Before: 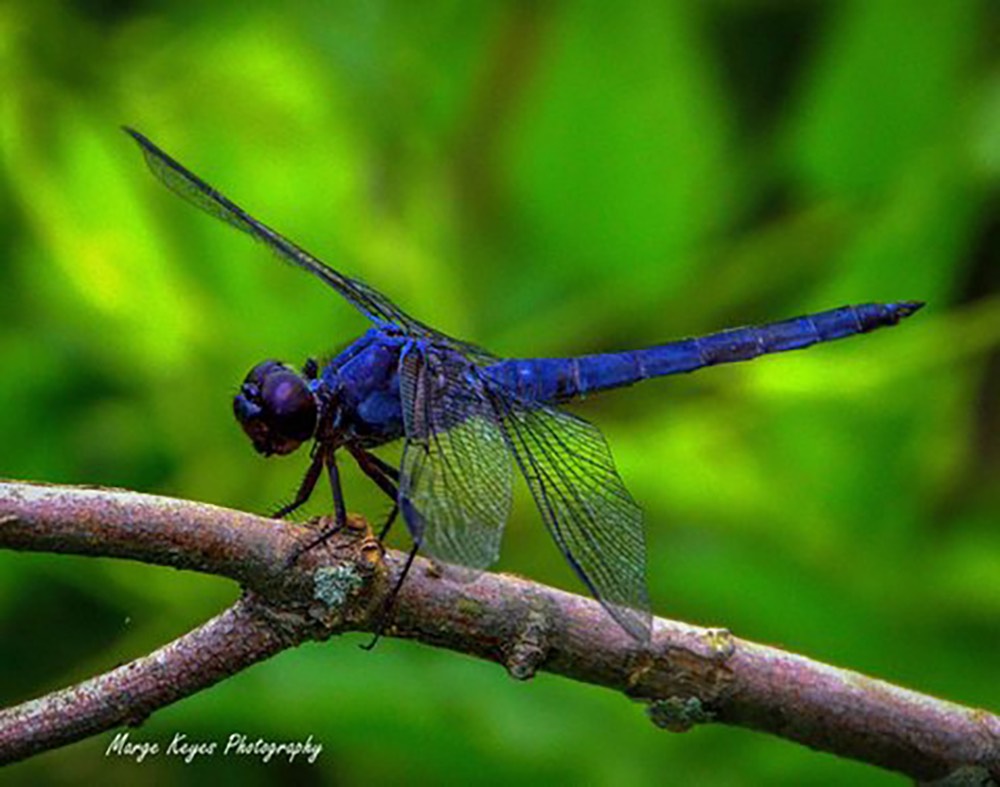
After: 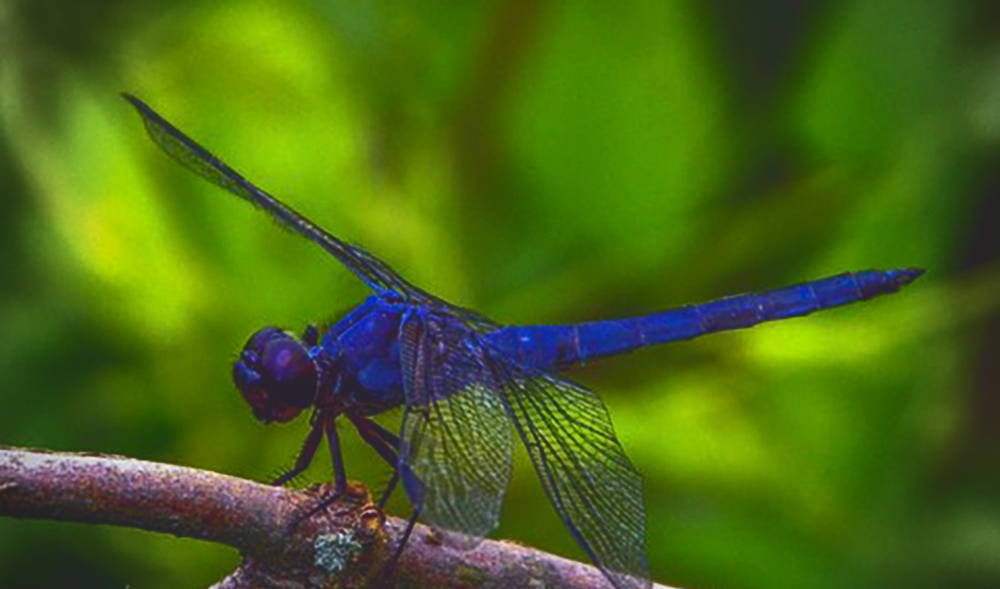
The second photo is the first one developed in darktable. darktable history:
tone curve: curves: ch0 [(0, 0.142) (0.384, 0.314) (0.752, 0.711) (0.991, 0.95)]; ch1 [(0.006, 0.129) (0.346, 0.384) (1, 1)]; ch2 [(0.003, 0.057) (0.261, 0.248) (1, 1)], color space Lab, independent channels, preserve colors none
crop: top 4.209%, bottom 20.892%
vignetting: on, module defaults
